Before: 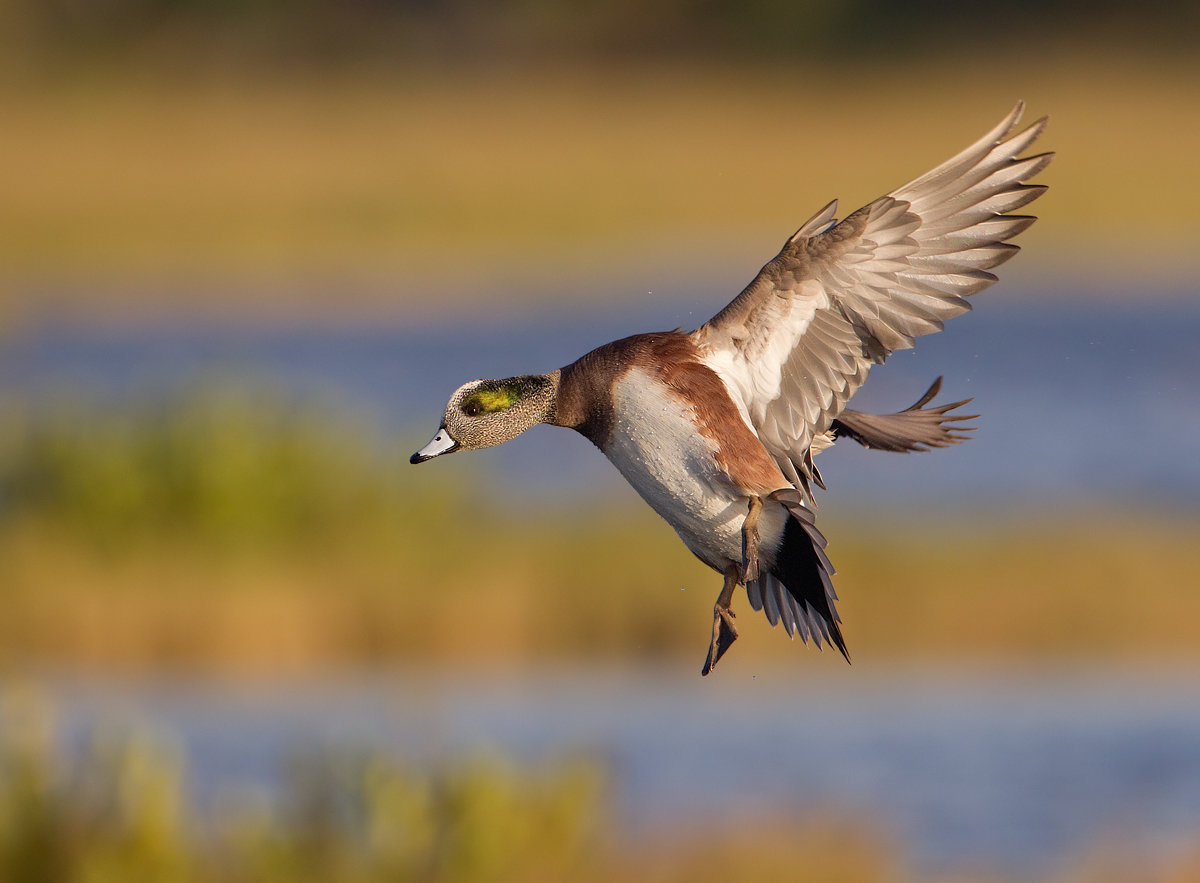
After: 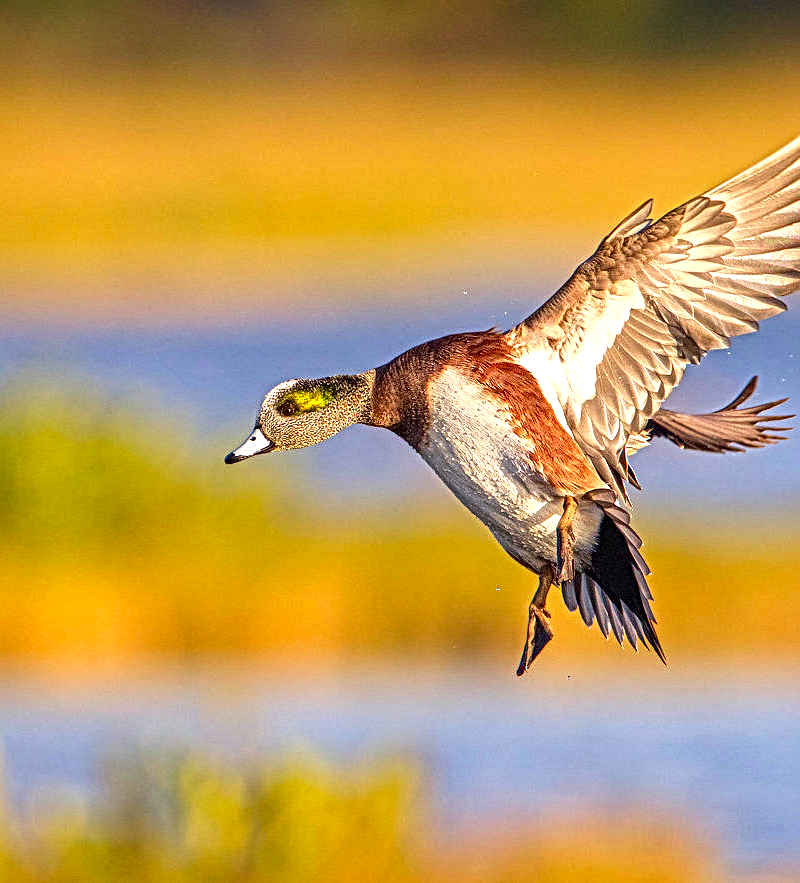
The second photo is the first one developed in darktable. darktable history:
crop and rotate: left 15.446%, right 17.836%
exposure: black level correction 0, exposure 0.9 EV, compensate exposure bias true, compensate highlight preservation false
local contrast: mode bilateral grid, contrast 20, coarseness 3, detail 300%, midtone range 0.2
contrast brightness saturation: saturation 0.5
